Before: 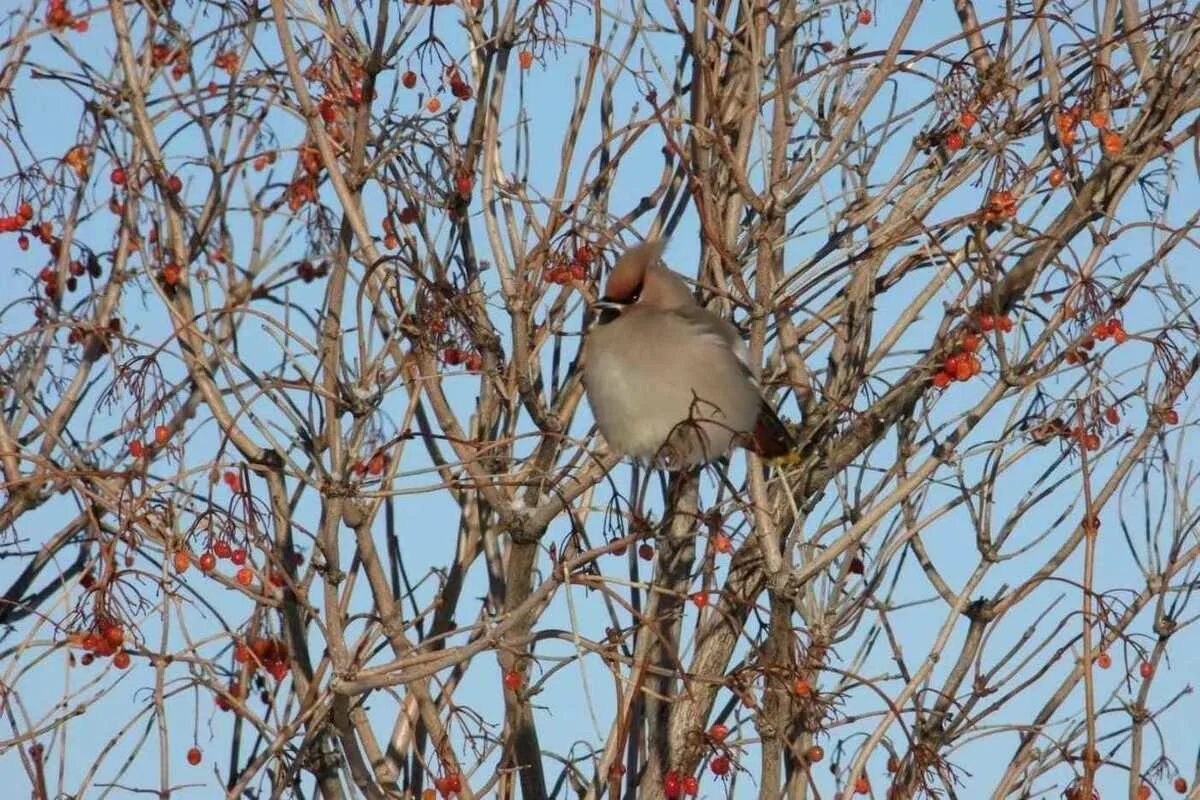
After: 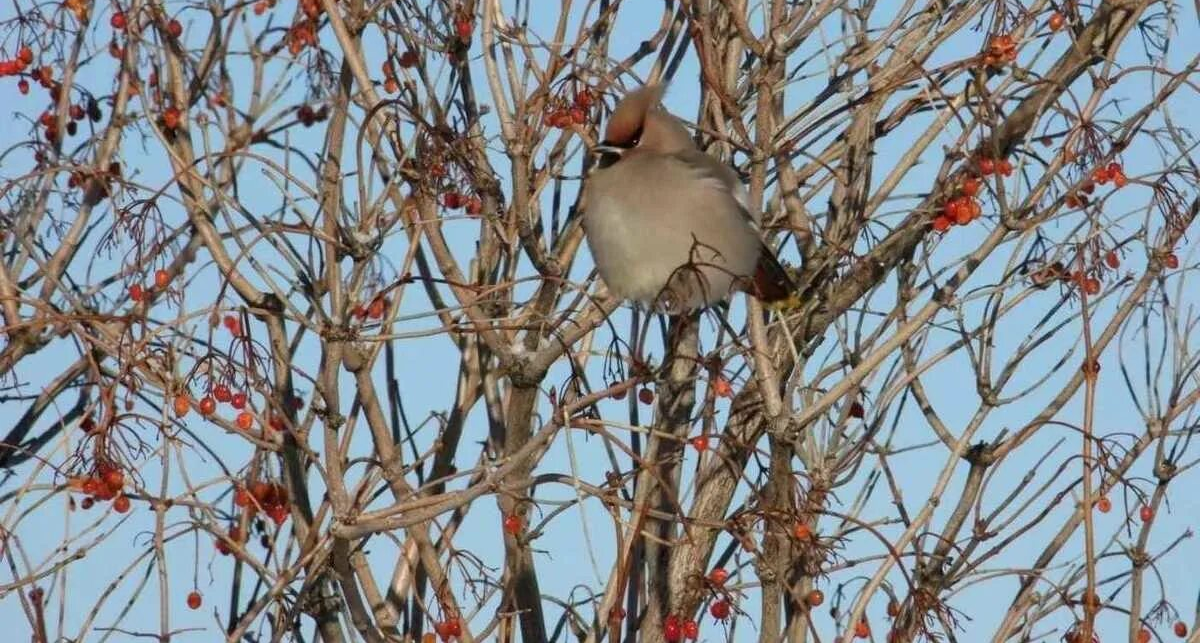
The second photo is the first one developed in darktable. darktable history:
crop and rotate: top 19.56%
